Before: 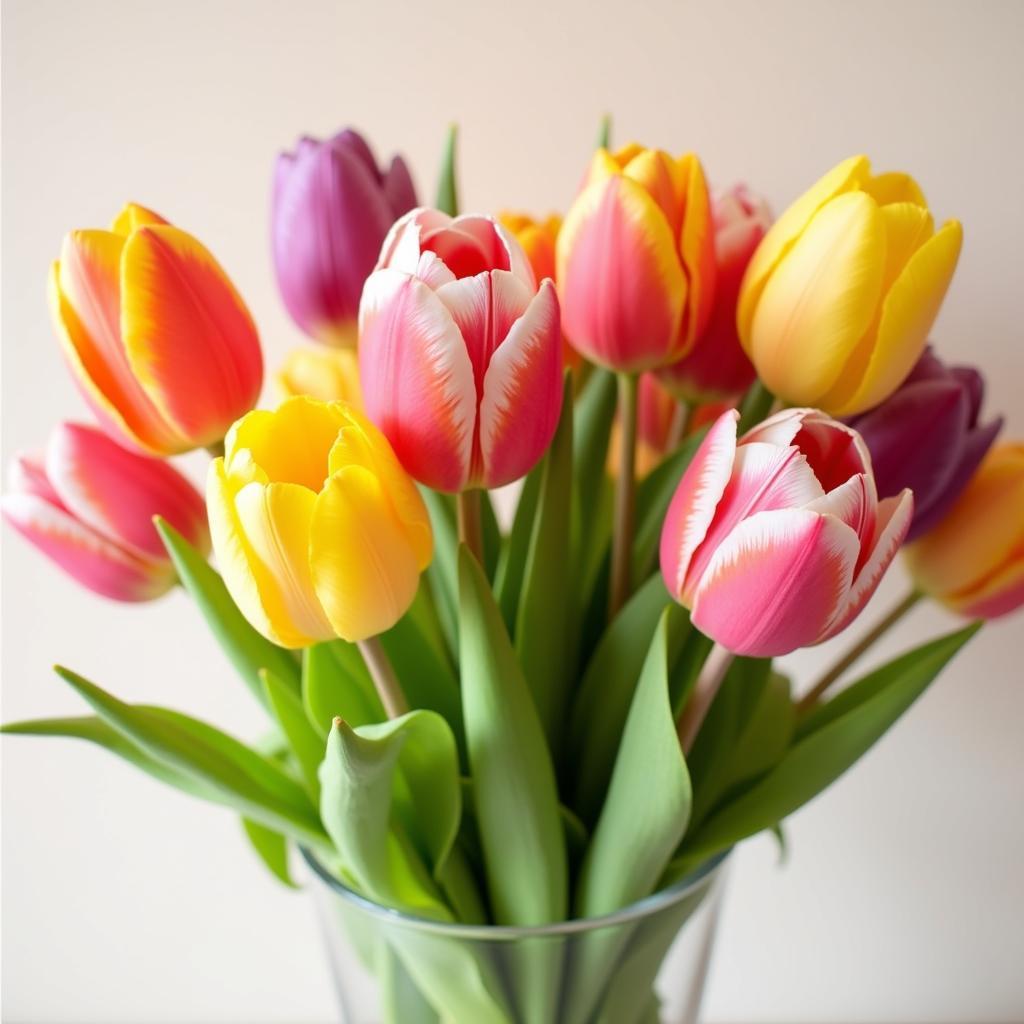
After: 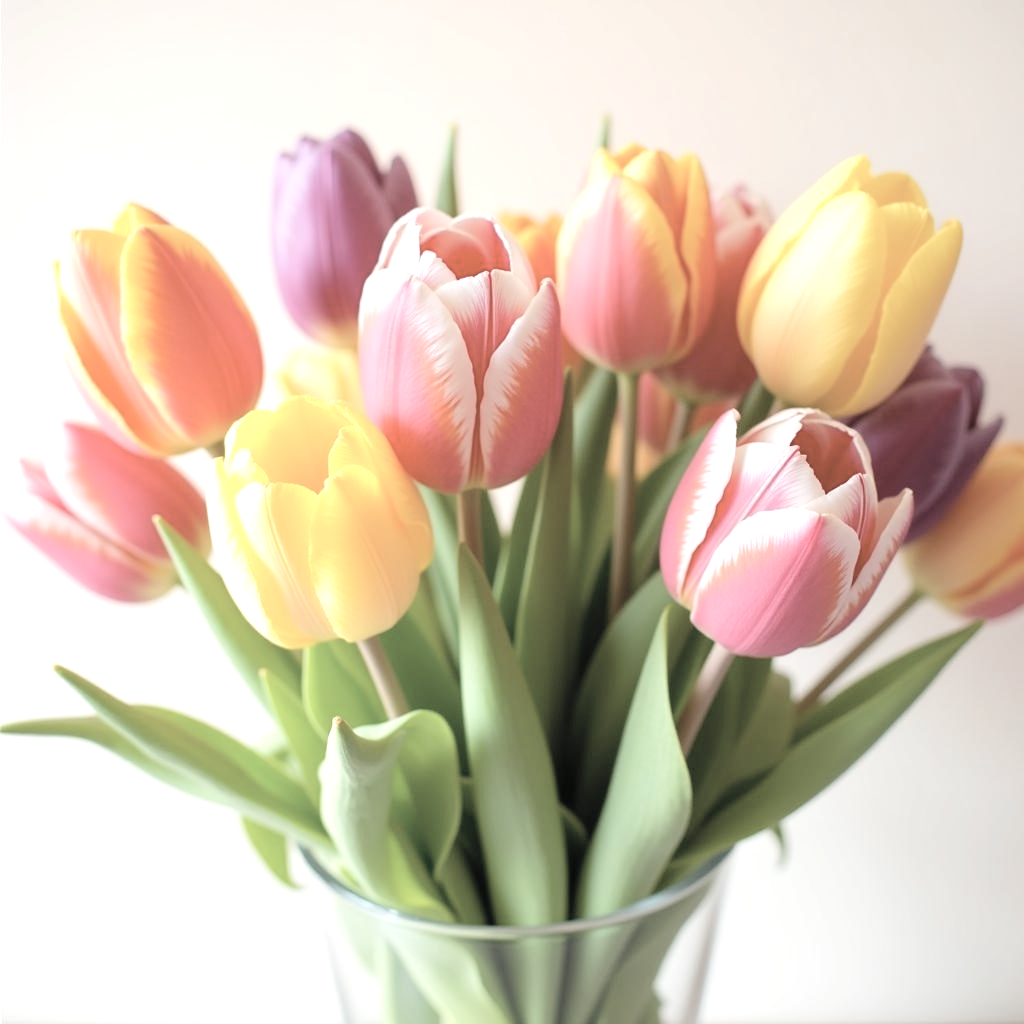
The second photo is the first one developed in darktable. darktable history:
tone equalizer: -8 EV -0.445 EV, -7 EV -0.419 EV, -6 EV -0.36 EV, -5 EV -0.214 EV, -3 EV 0.232 EV, -2 EV 0.323 EV, -1 EV 0.396 EV, +0 EV 0.416 EV
contrast brightness saturation: brightness 0.183, saturation -0.483
color correction: highlights a* -0.311, highlights b* -0.136
velvia: strength 10.14%
